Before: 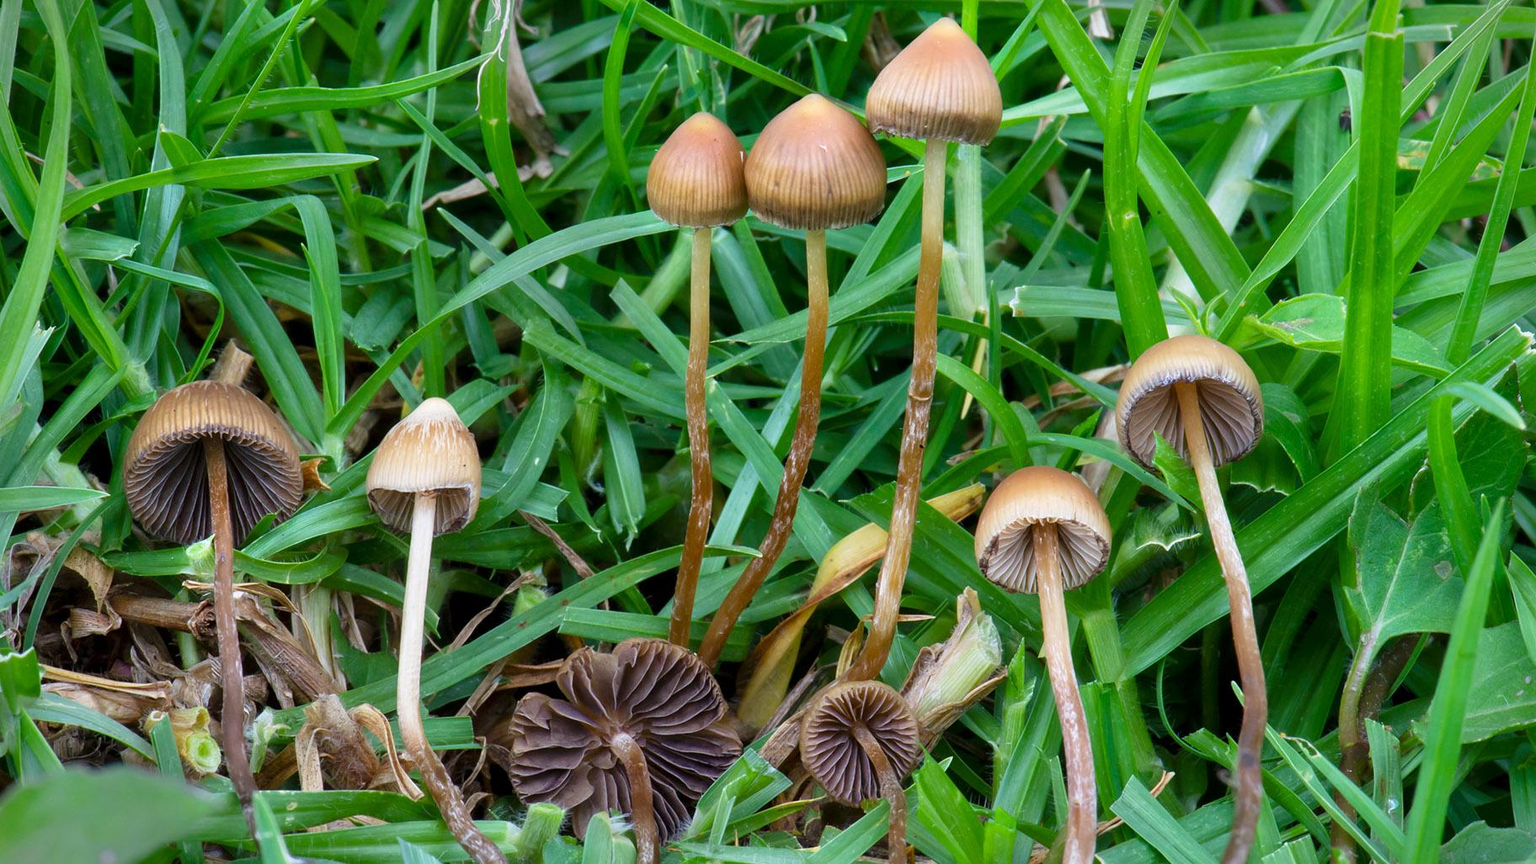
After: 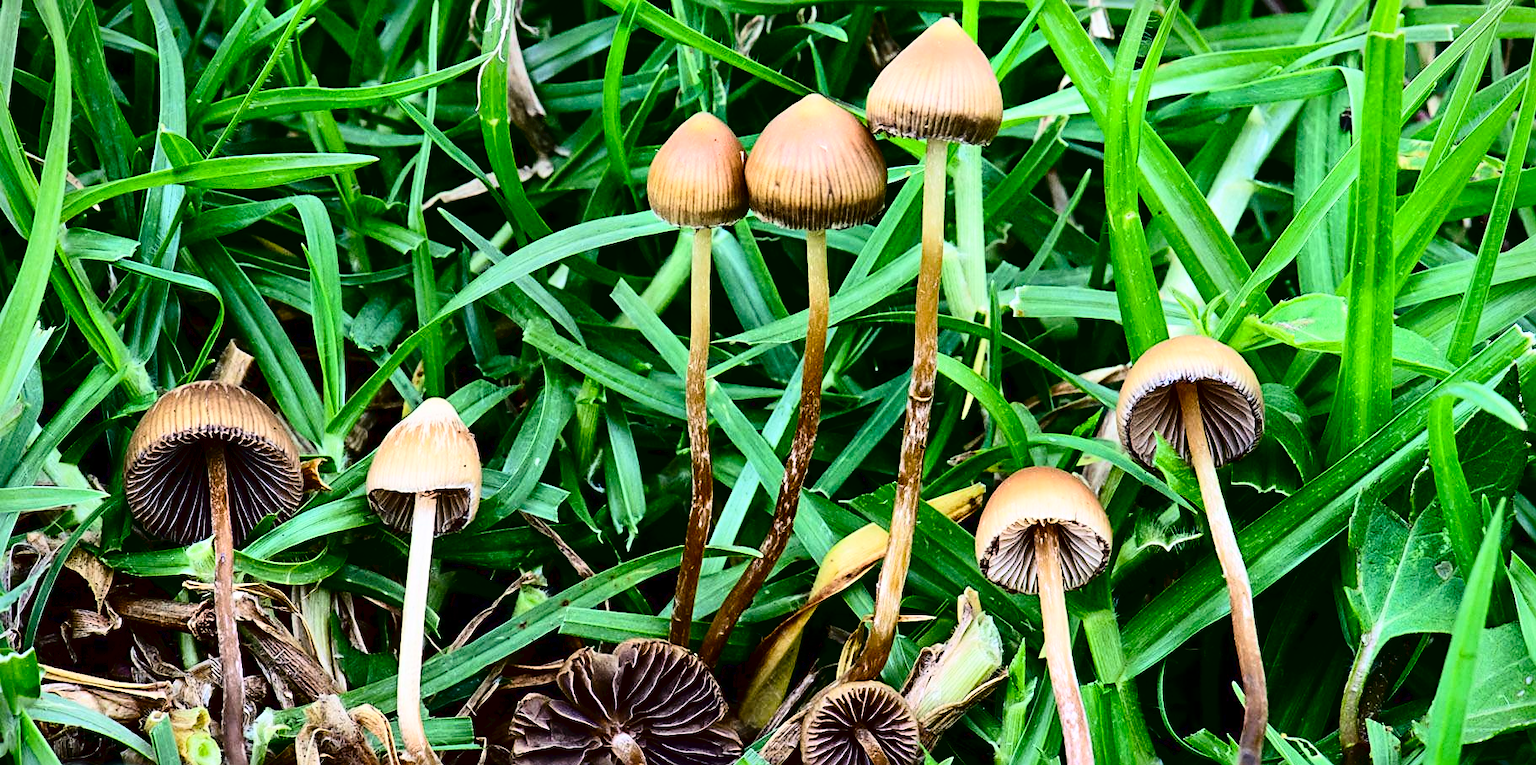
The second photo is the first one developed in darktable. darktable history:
rgb curve: curves: ch0 [(0, 0) (0.21, 0.15) (0.24, 0.21) (0.5, 0.75) (0.75, 0.96) (0.89, 0.99) (1, 1)]; ch1 [(0, 0.02) (0.21, 0.13) (0.25, 0.2) (0.5, 0.67) (0.75, 0.9) (0.89, 0.97) (1, 1)]; ch2 [(0, 0.02) (0.21, 0.13) (0.25, 0.2) (0.5, 0.67) (0.75, 0.9) (0.89, 0.97) (1, 1)], compensate middle gray true
contrast brightness saturation: brightness -0.52
crop and rotate: top 0%, bottom 11.49%
sharpen: radius 3.119
tone curve: curves: ch0 [(0, 0) (0.003, 0.032) (0.011, 0.034) (0.025, 0.039) (0.044, 0.055) (0.069, 0.078) (0.1, 0.111) (0.136, 0.147) (0.177, 0.191) (0.224, 0.238) (0.277, 0.291) (0.335, 0.35) (0.399, 0.41) (0.468, 0.48) (0.543, 0.547) (0.623, 0.621) (0.709, 0.699) (0.801, 0.789) (0.898, 0.884) (1, 1)], preserve colors none
